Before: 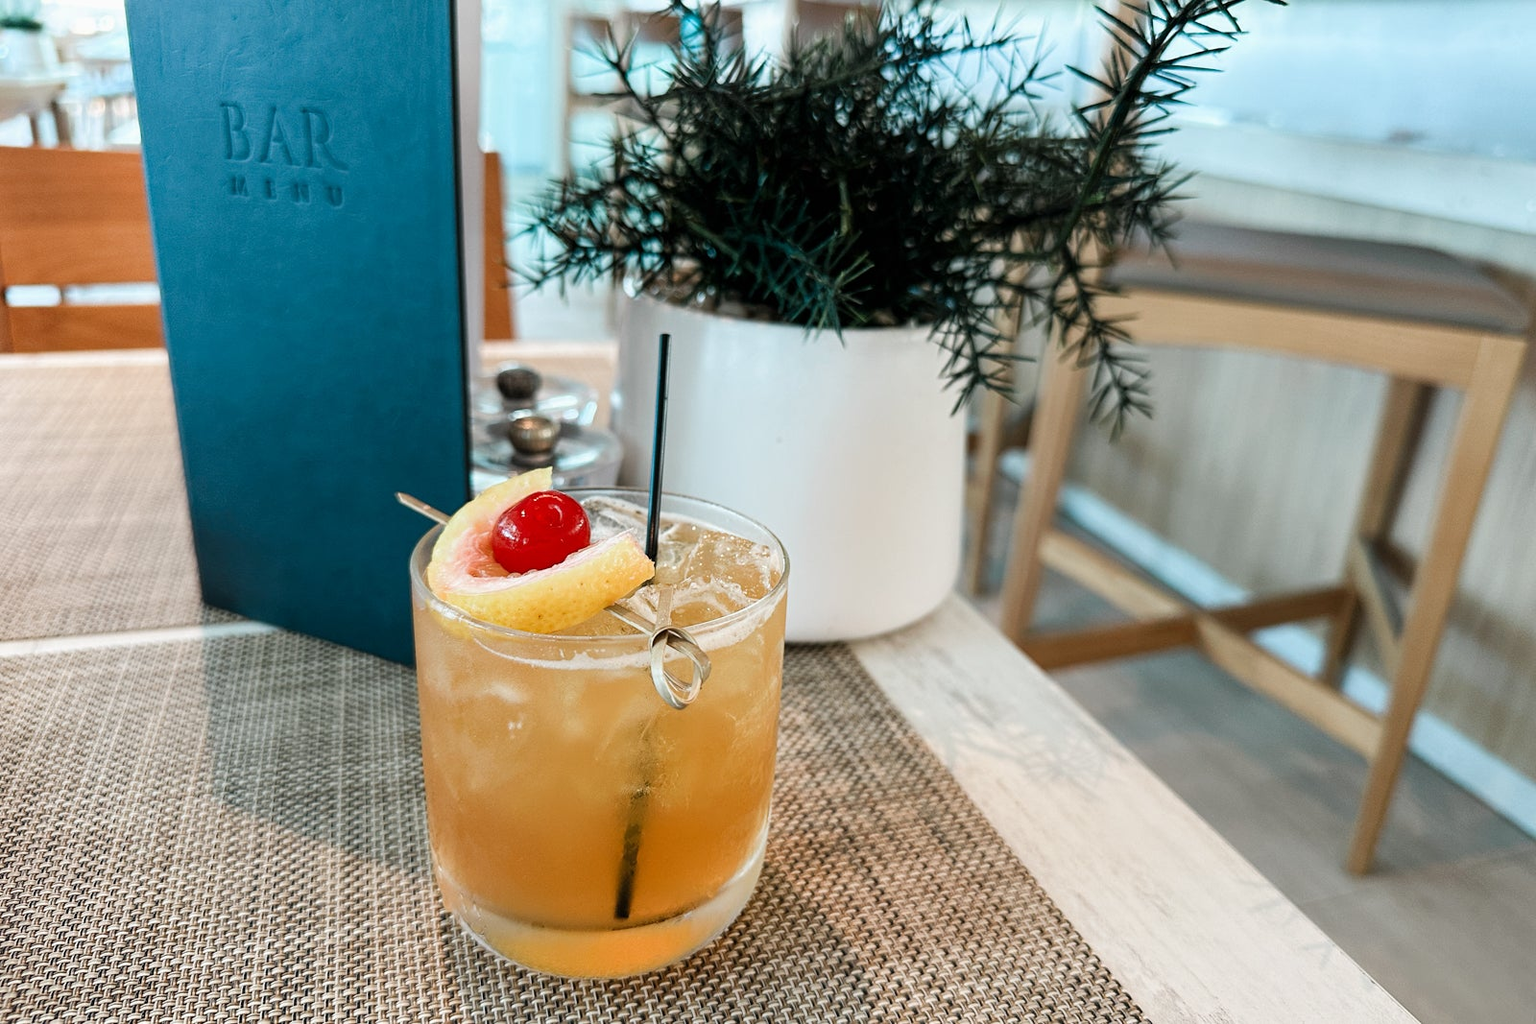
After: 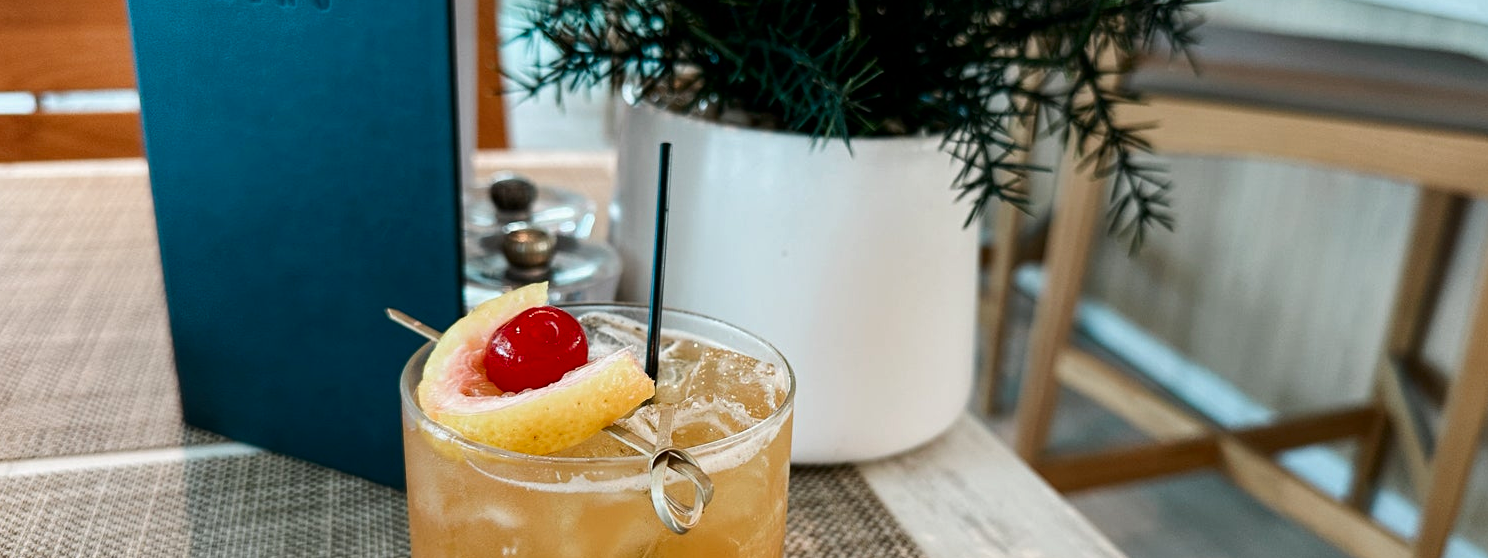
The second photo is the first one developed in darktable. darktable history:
crop: left 1.744%, top 19.225%, right 5.069%, bottom 28.357%
contrast brightness saturation: contrast 0.07, brightness -0.13, saturation 0.06
sharpen: radius 2.883, amount 0.868, threshold 47.523
